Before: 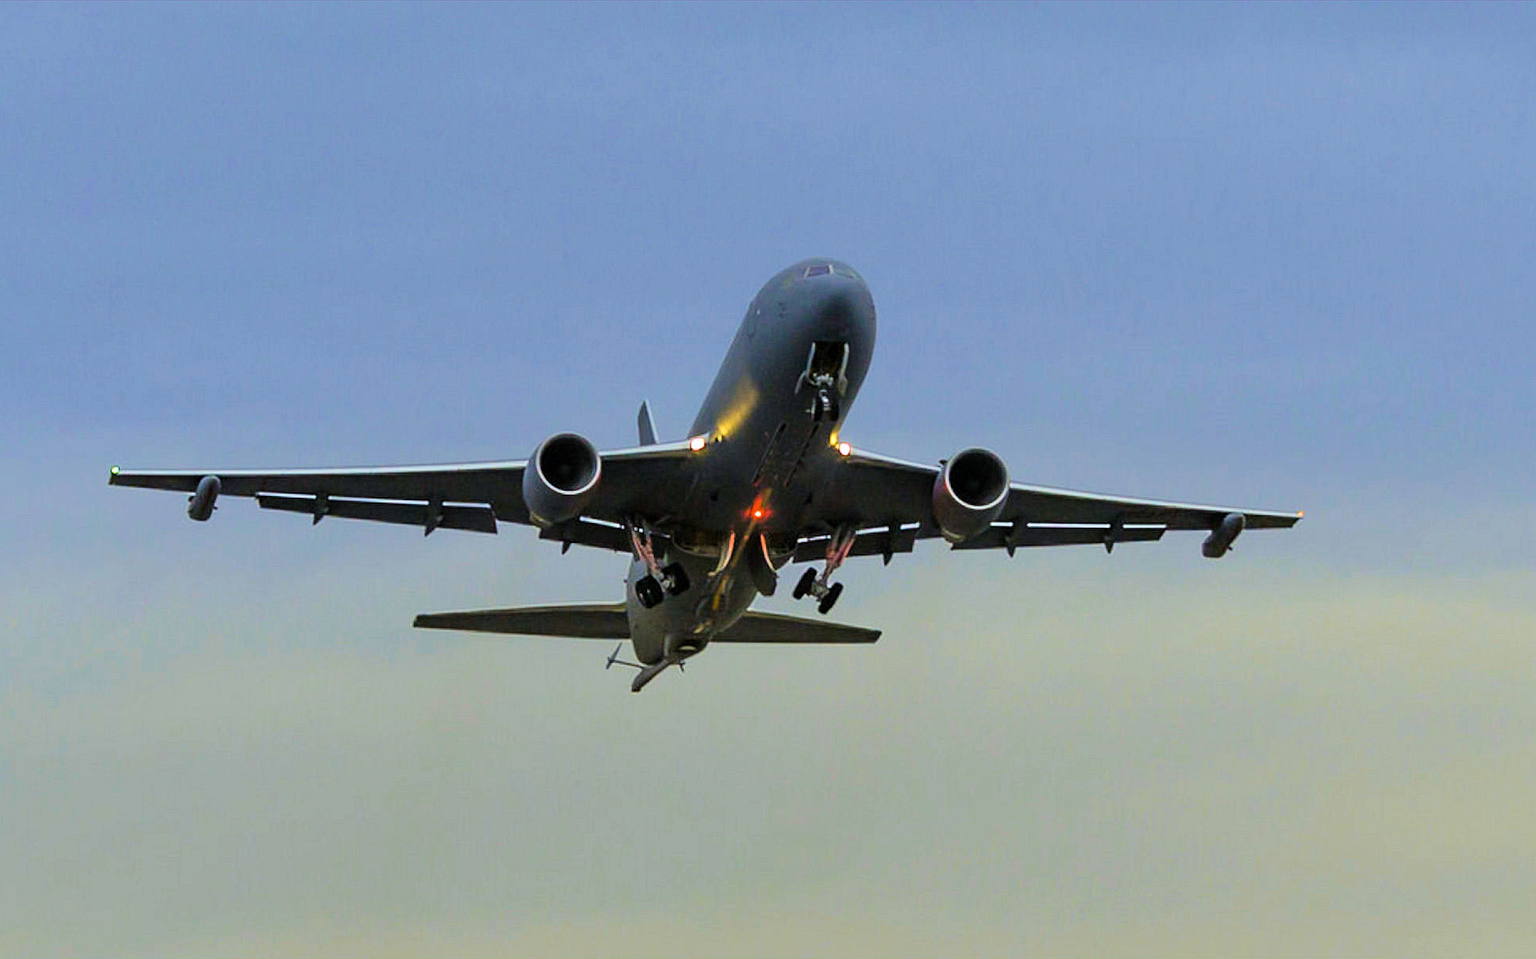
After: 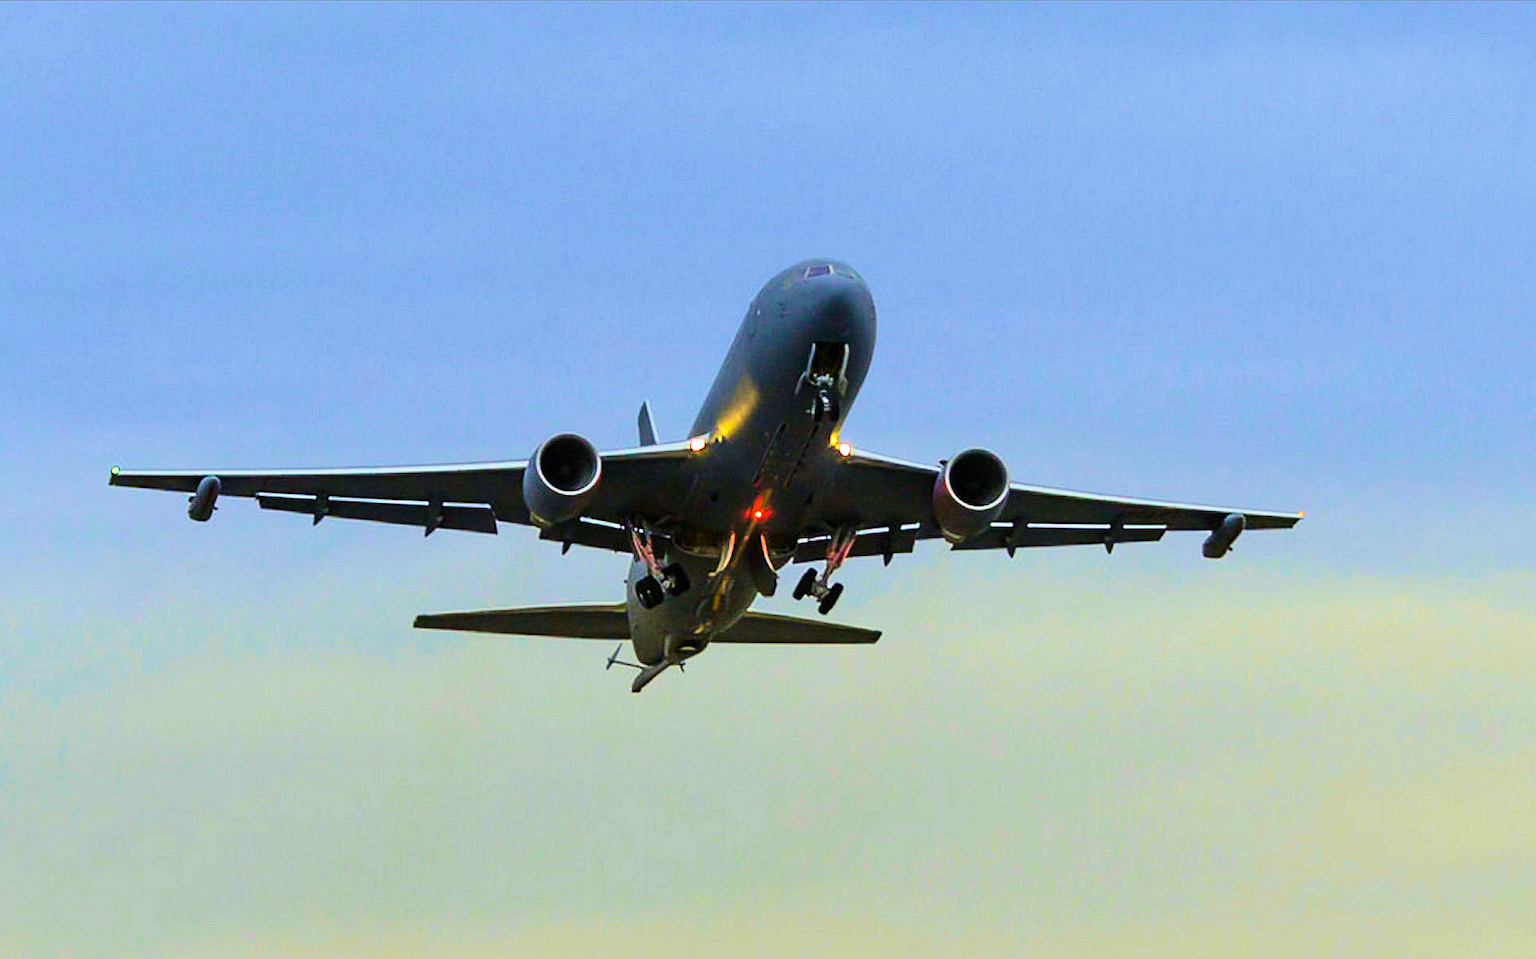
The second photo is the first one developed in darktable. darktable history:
velvia: on, module defaults
contrast brightness saturation: contrast 0.23, brightness 0.1, saturation 0.29
